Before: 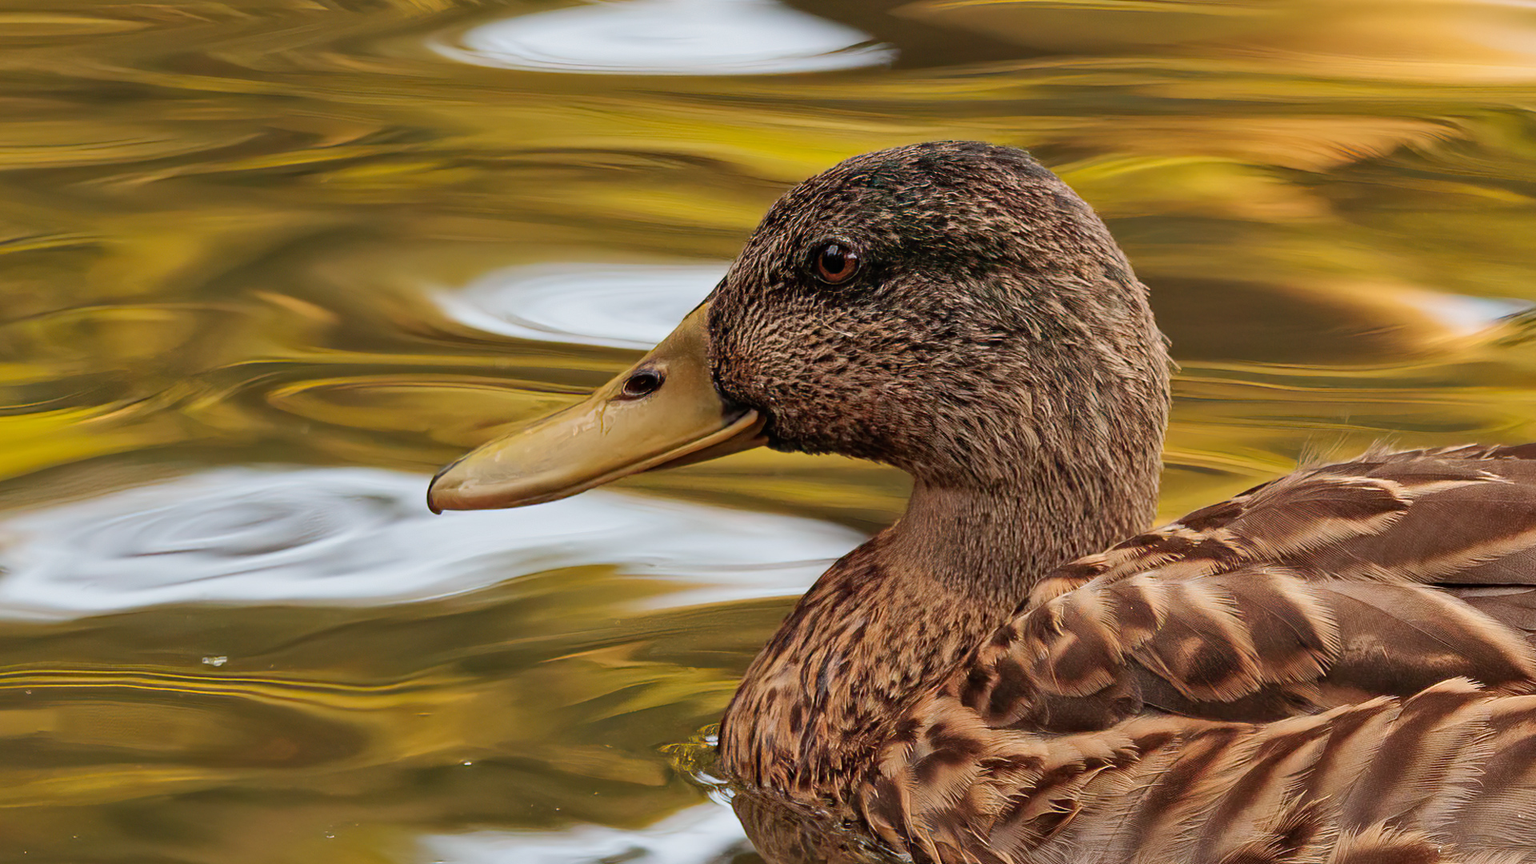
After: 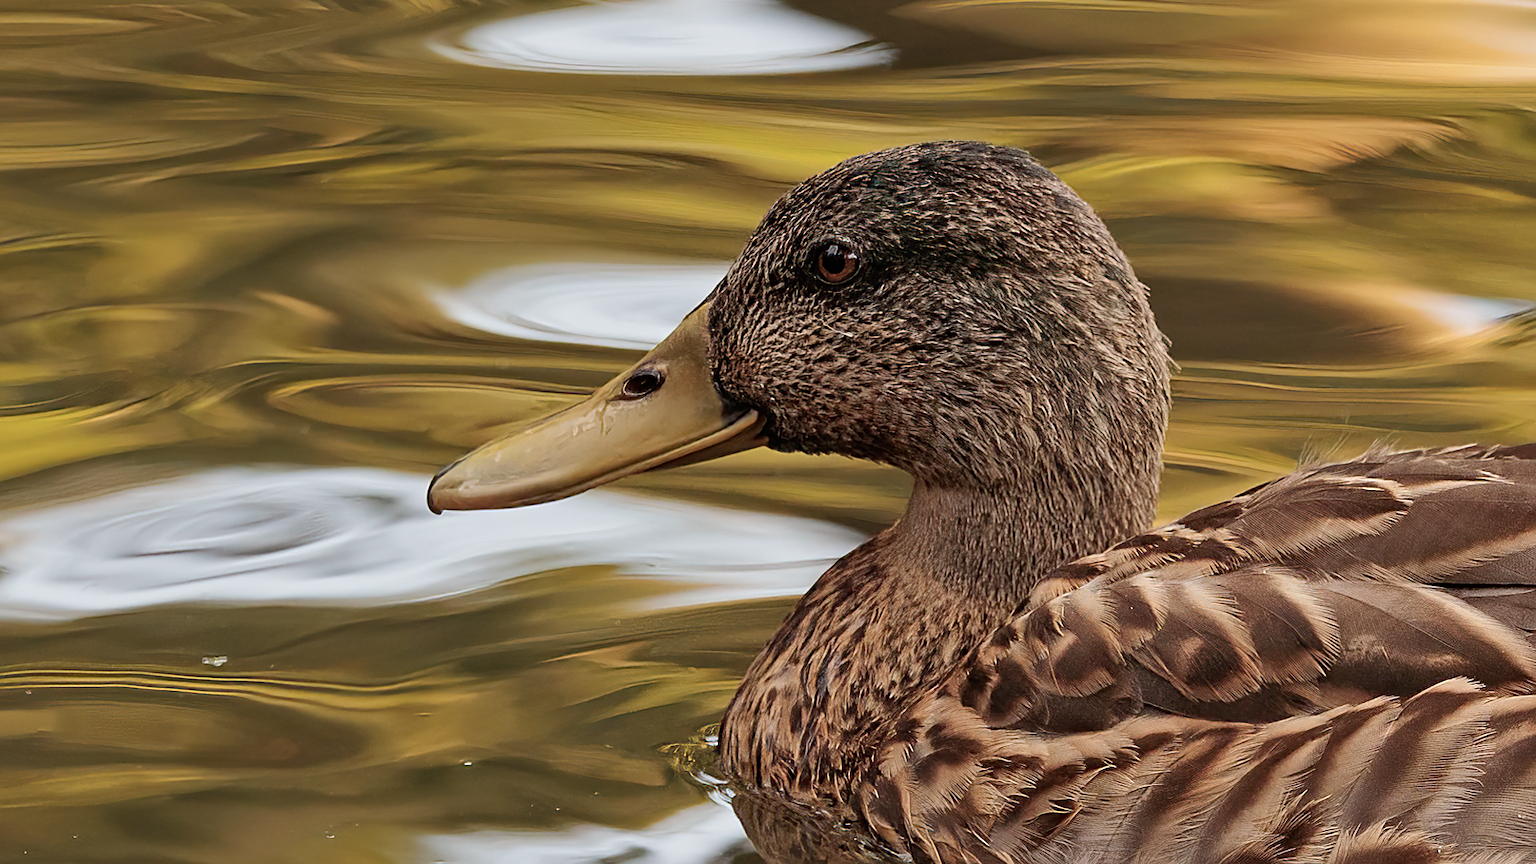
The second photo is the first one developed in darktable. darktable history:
contrast brightness saturation: contrast 0.065, brightness -0.015, saturation -0.212
sharpen: on, module defaults
